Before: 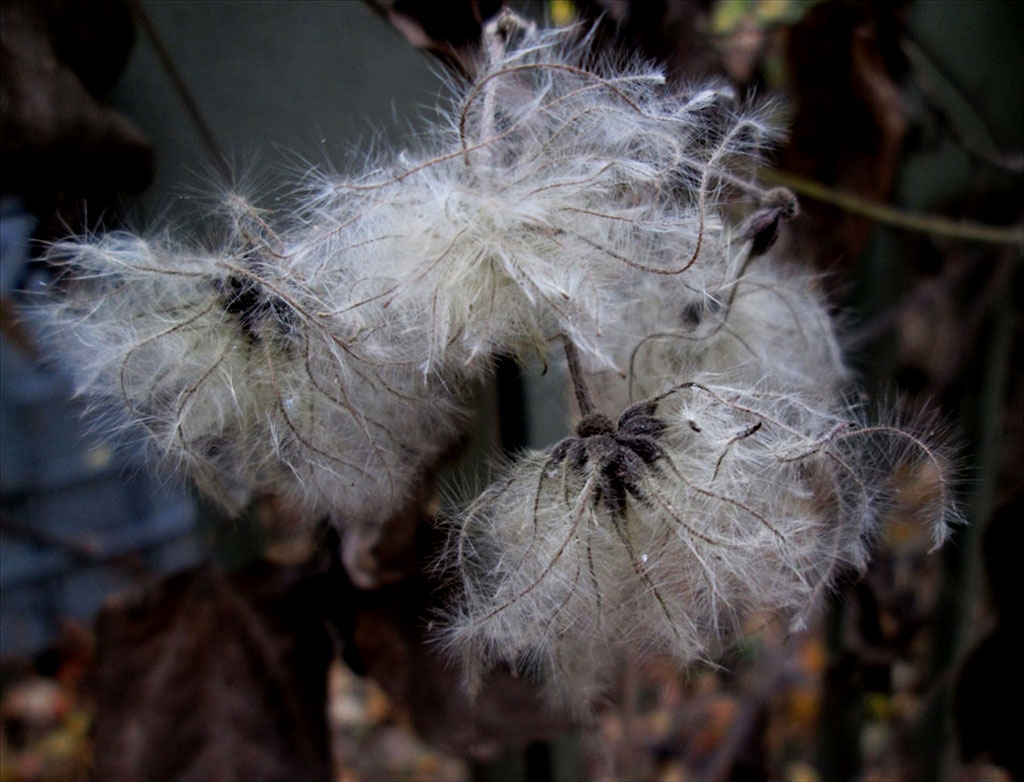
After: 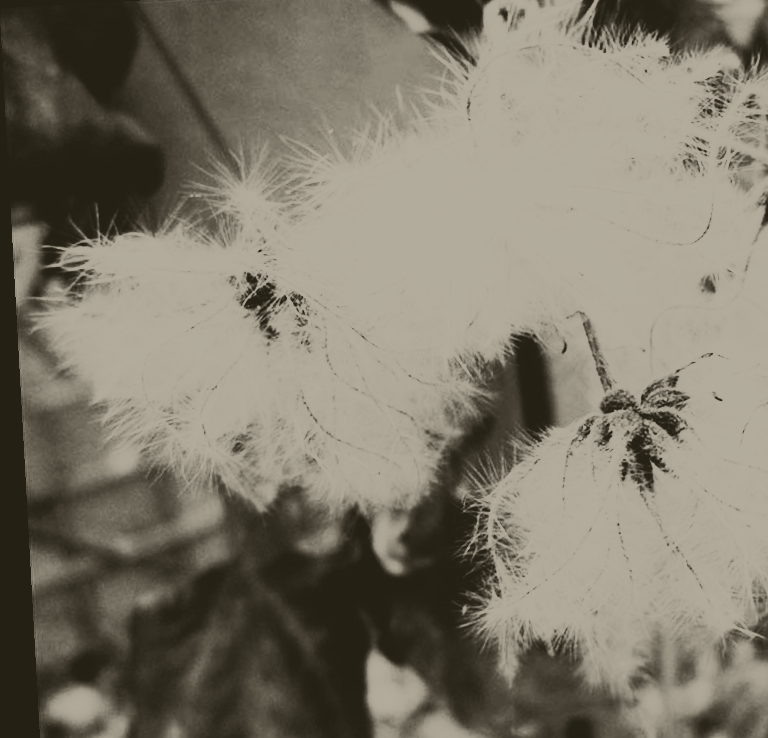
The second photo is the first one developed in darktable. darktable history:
exposure: exposure 0.669 EV, compensate highlight preservation false
rotate and perspective: rotation -3.18°, automatic cropping off
color balance rgb: perceptual saturation grading › global saturation 25%, perceptual brilliance grading › mid-tones 10%, perceptual brilliance grading › shadows 15%, global vibrance 20%
base curve: curves: ch0 [(0, 0) (0.007, 0.004) (0.027, 0.03) (0.046, 0.07) (0.207, 0.54) (0.442, 0.872) (0.673, 0.972) (1, 1)], preserve colors none
contrast brightness saturation: contrast 0.39, brightness 0.53
colorize: hue 41.44°, saturation 22%, source mix 60%, lightness 10.61%
crop: top 5.803%, right 27.864%, bottom 5.804%
